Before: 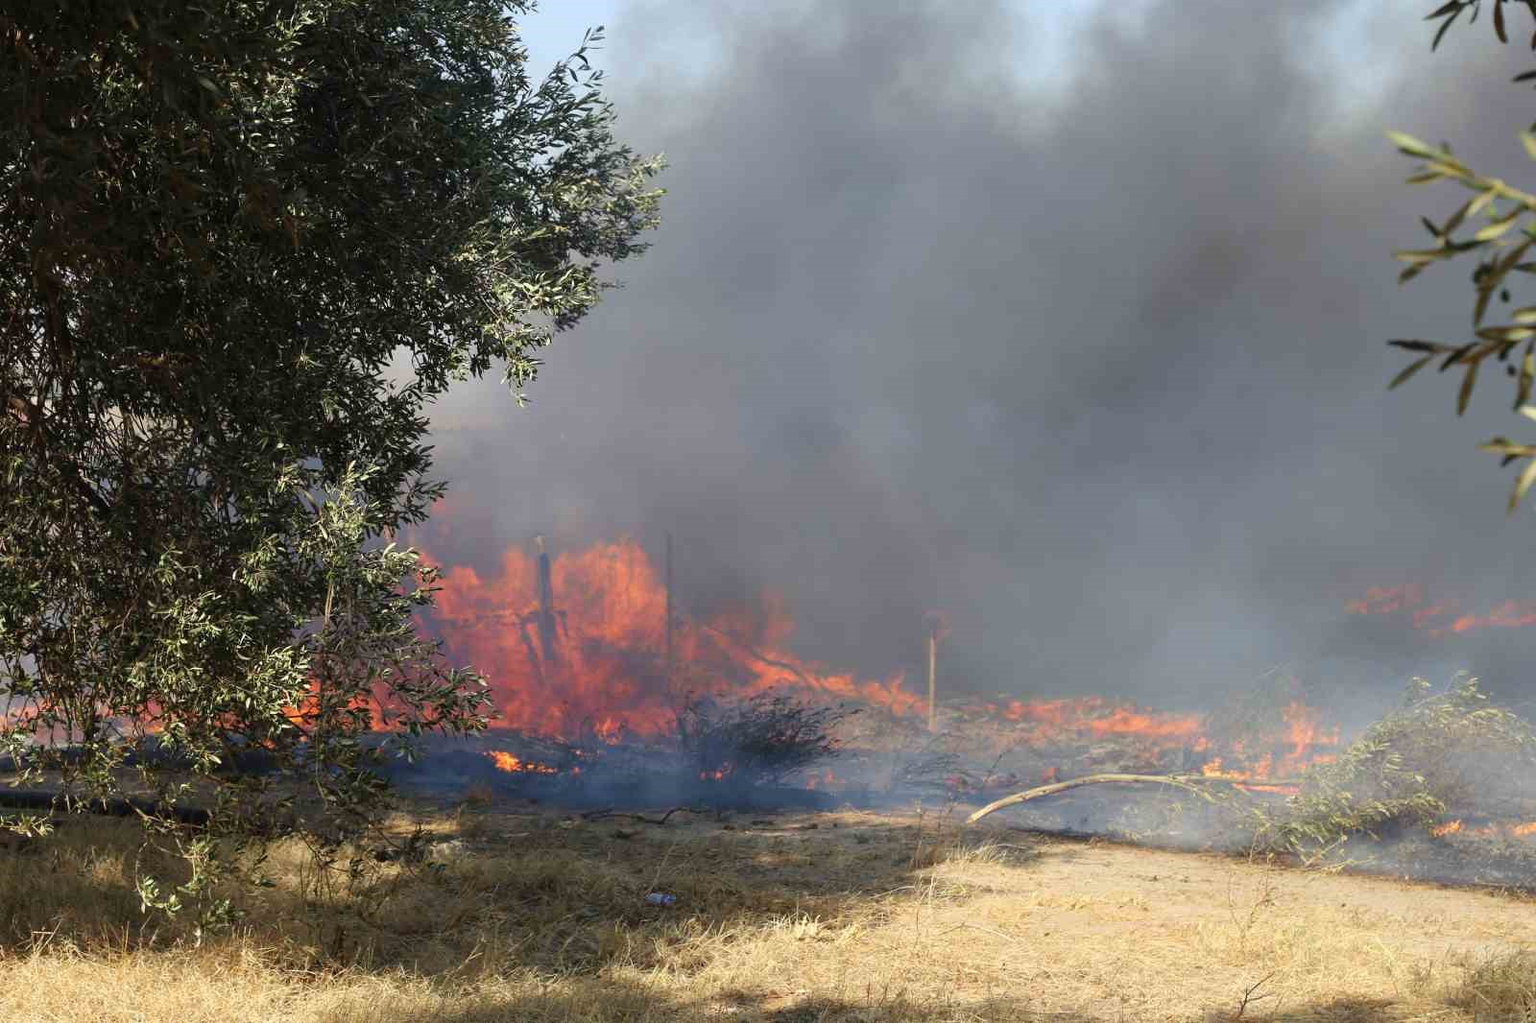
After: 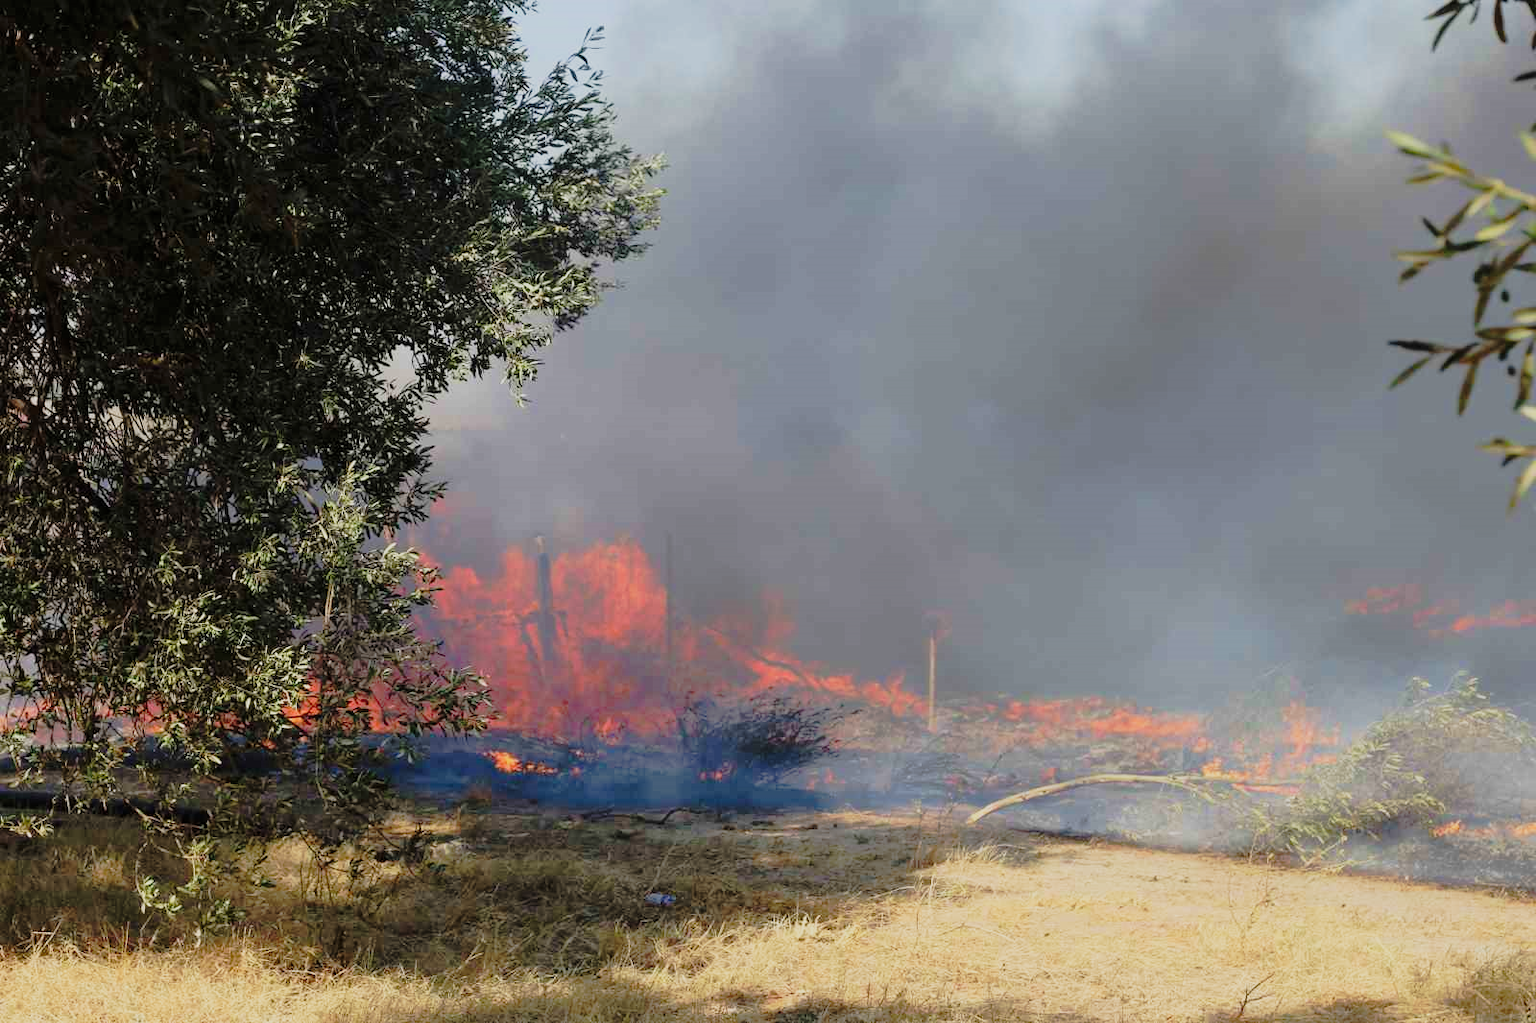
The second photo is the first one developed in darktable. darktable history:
filmic rgb: middle gray luminance 4.32%, black relative exposure -12.96 EV, white relative exposure 5 EV, target black luminance 0%, hardness 5.19, latitude 59.65%, contrast 0.753, highlights saturation mix 5.7%, shadows ↔ highlights balance 25.82%
exposure: compensate highlight preservation false
tone curve: curves: ch0 [(0, 0) (0.081, 0.044) (0.192, 0.125) (0.283, 0.238) (0.416, 0.449) (0.495, 0.524) (0.661, 0.756) (0.788, 0.87) (1, 0.951)]; ch1 [(0, 0) (0.161, 0.092) (0.35, 0.33) (0.392, 0.392) (0.427, 0.426) (0.479, 0.472) (0.505, 0.497) (0.521, 0.524) (0.567, 0.56) (0.583, 0.592) (0.625, 0.627) (0.678, 0.733) (1, 1)]; ch2 [(0, 0) (0.346, 0.362) (0.404, 0.427) (0.502, 0.499) (0.531, 0.523) (0.544, 0.561) (0.58, 0.59) (0.629, 0.642) (0.717, 0.678) (1, 1)], preserve colors none
